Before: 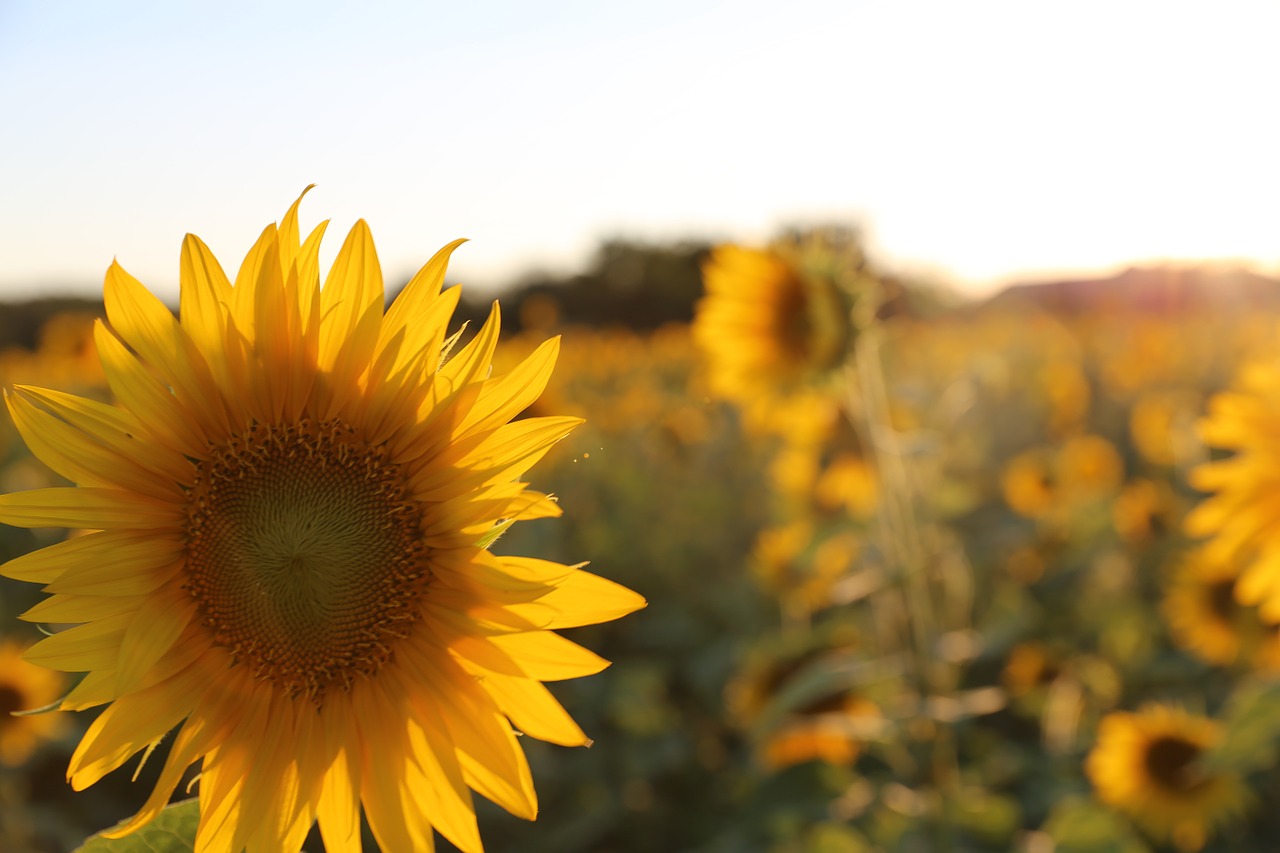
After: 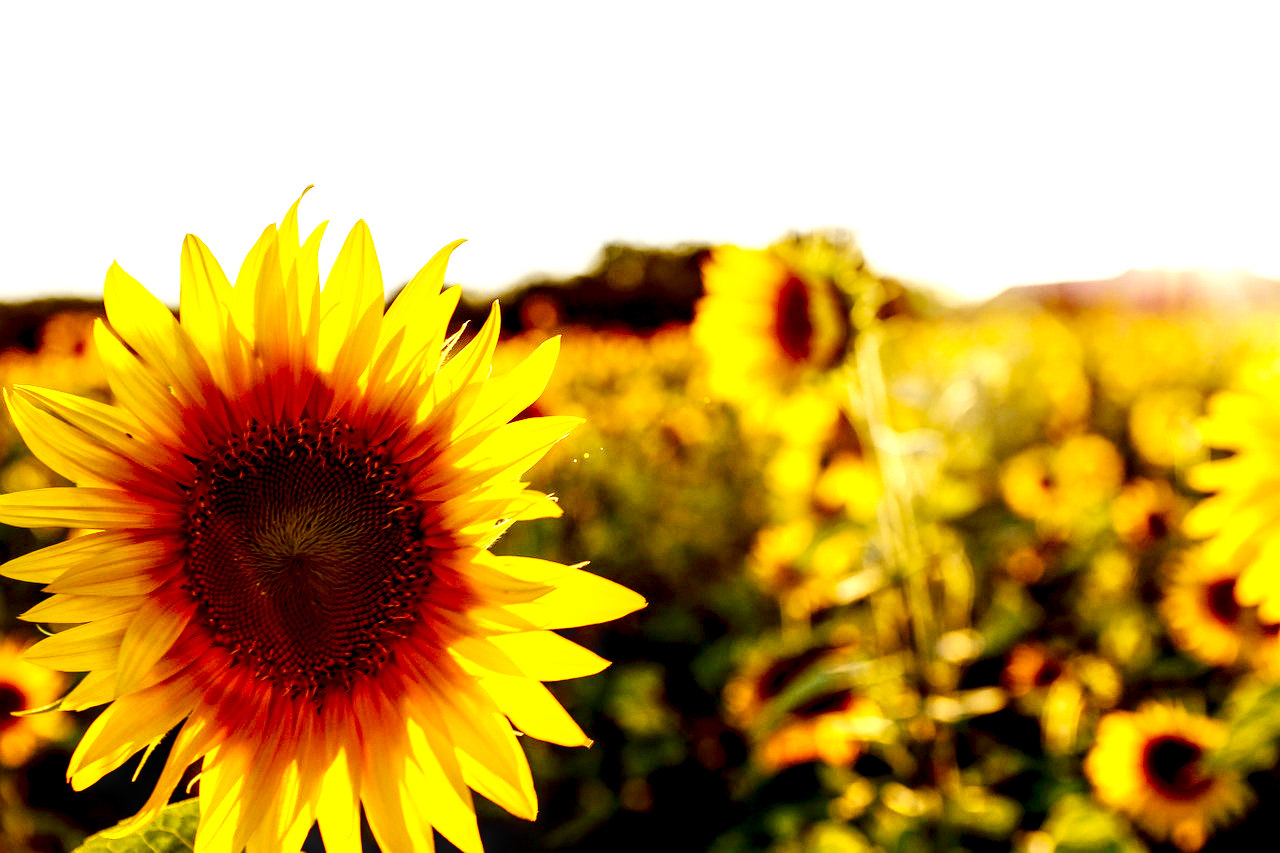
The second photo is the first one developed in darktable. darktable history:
base curve: curves: ch0 [(0, 0) (0.007, 0.004) (0.027, 0.03) (0.046, 0.07) (0.207, 0.54) (0.442, 0.872) (0.673, 0.972) (1, 1)], preserve colors none
exposure: black level correction 0.025, exposure 0.186 EV, compensate exposure bias true, compensate highlight preservation false
local contrast: highlights 79%, shadows 56%, detail 174%, midtone range 0.435
contrast brightness saturation: contrast 0.065, brightness -0.146, saturation 0.109
